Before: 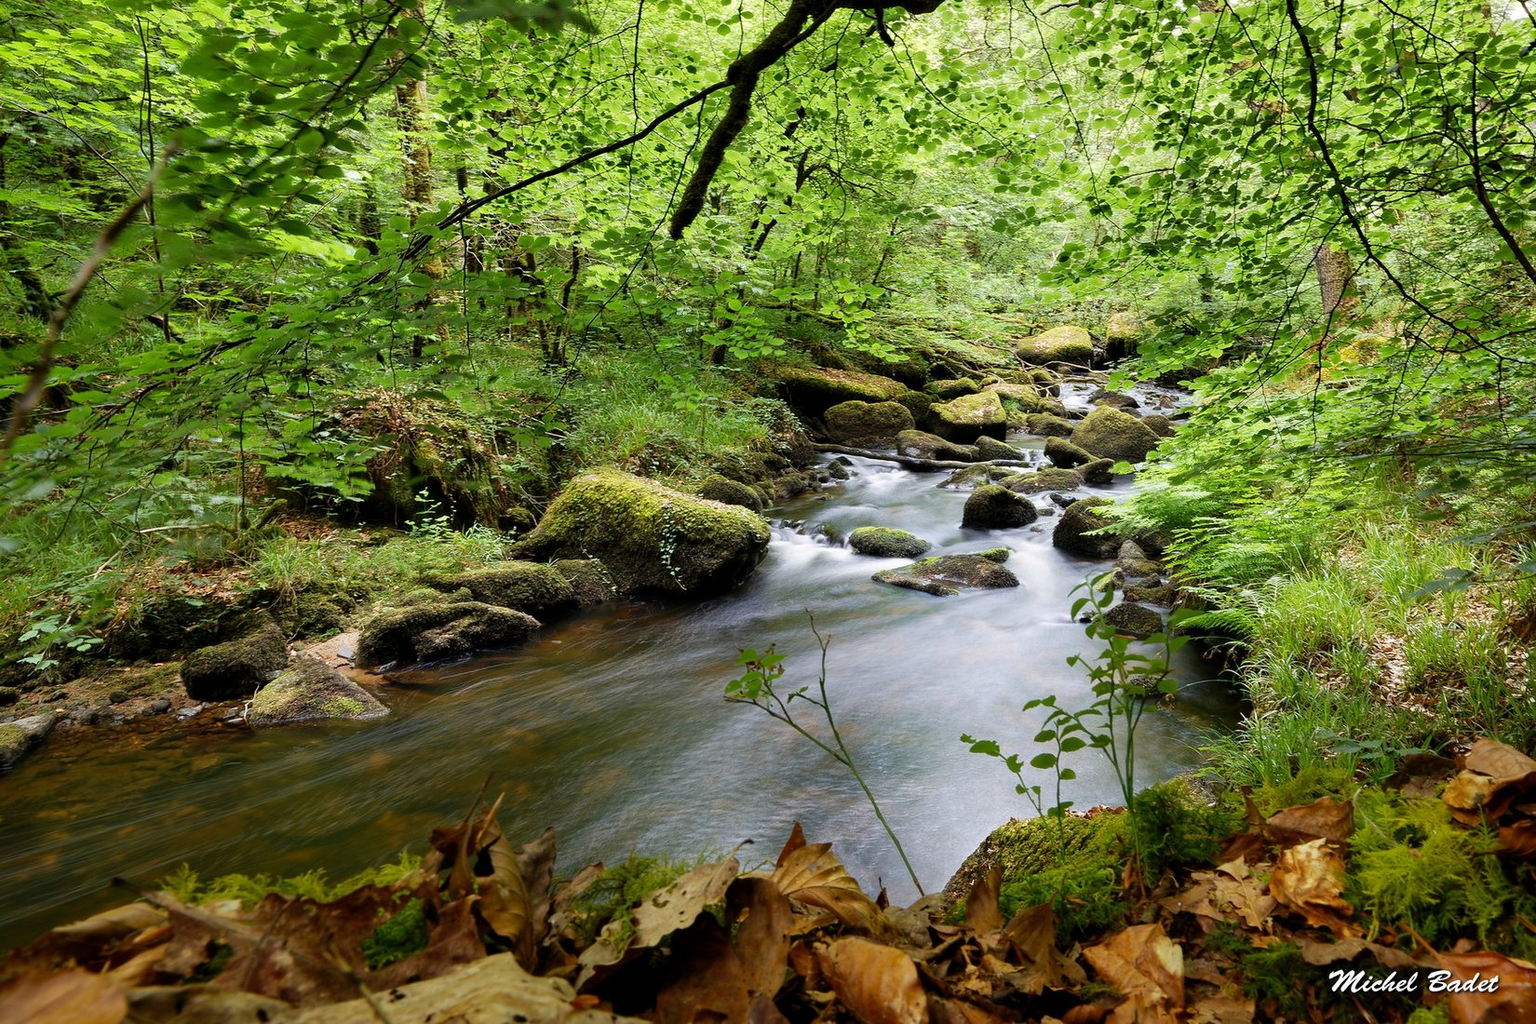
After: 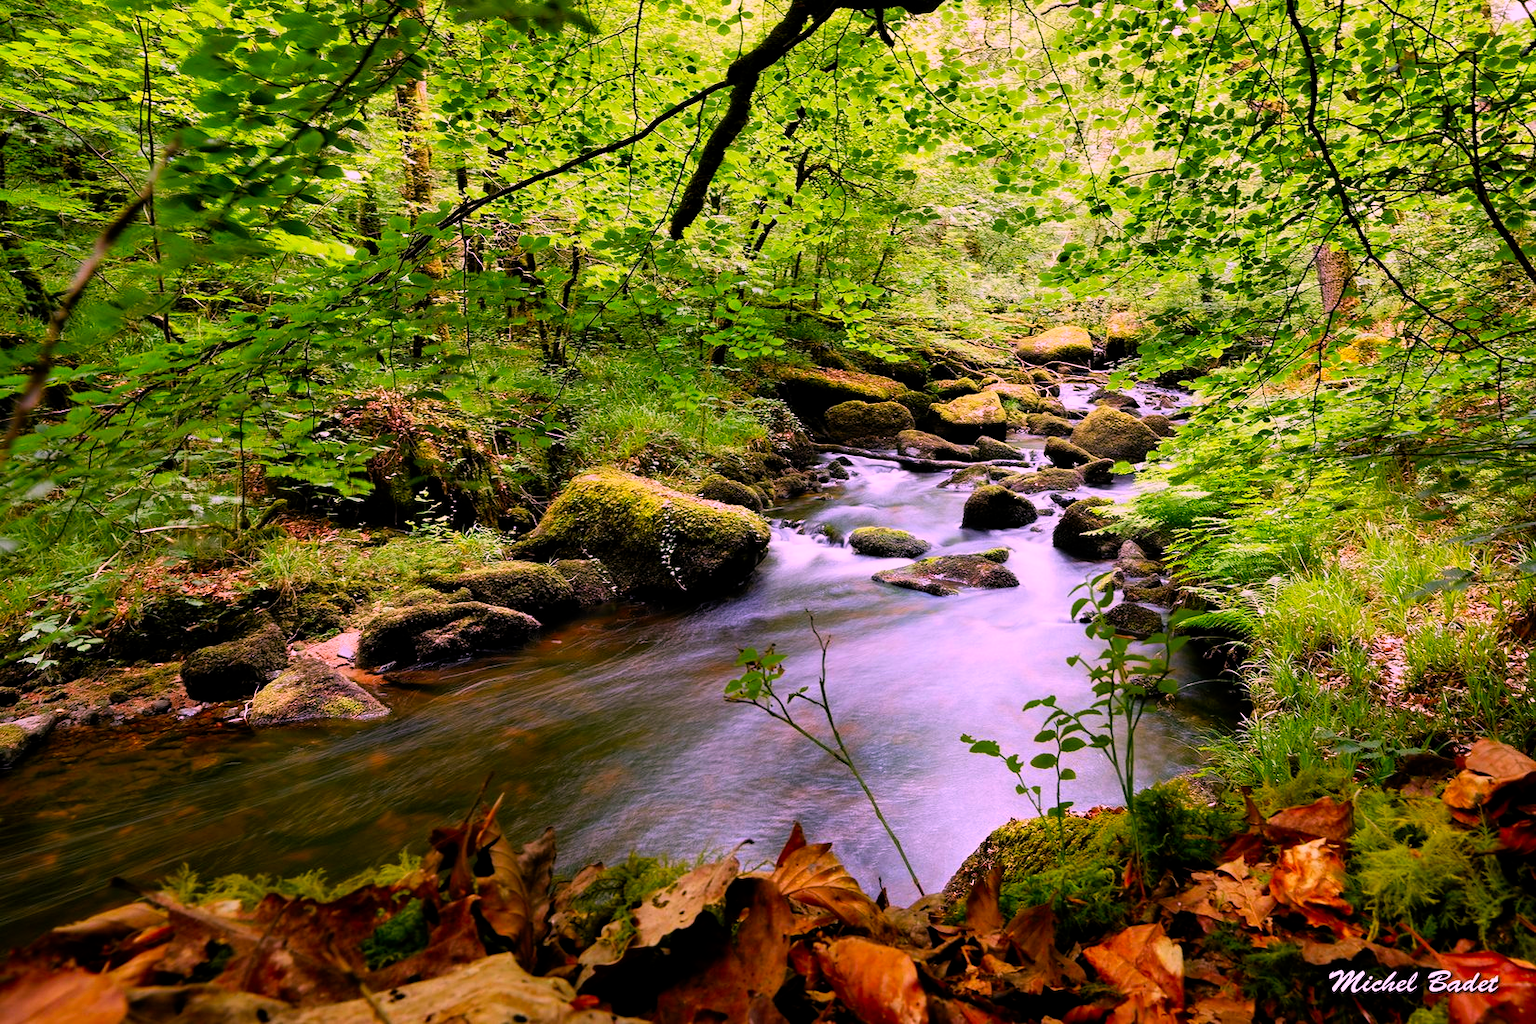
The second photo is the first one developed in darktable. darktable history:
color correction: highlights a* 19.24, highlights b* -11.66, saturation 1.67
filmic rgb: middle gray luminance 21.99%, black relative exposure -14.03 EV, white relative exposure 2.98 EV, target black luminance 0%, hardness 8.83, latitude 59.98%, contrast 1.208, highlights saturation mix 6.04%, shadows ↔ highlights balance 40.98%
